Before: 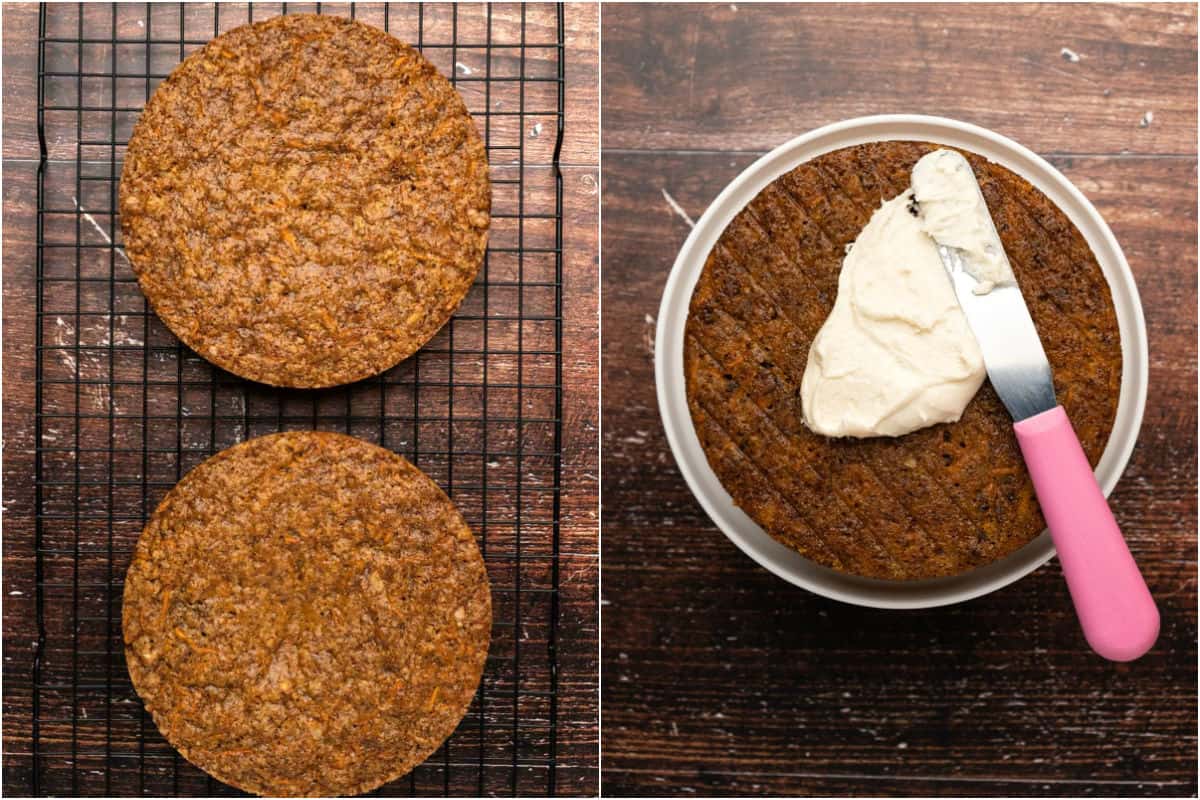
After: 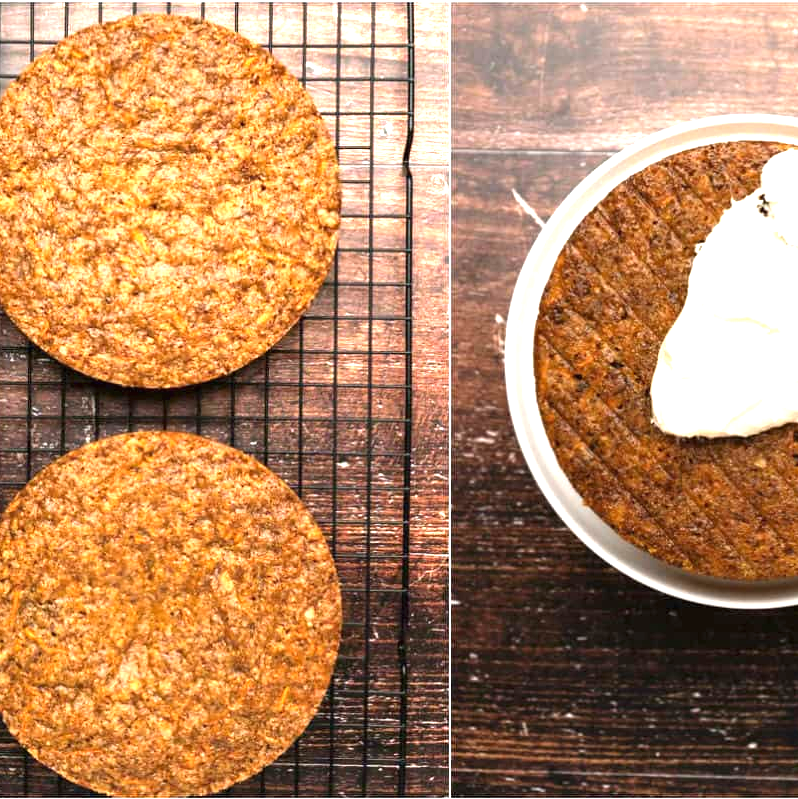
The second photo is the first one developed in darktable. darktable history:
exposure: black level correction 0, exposure 1.294 EV, compensate highlight preservation false
crop and rotate: left 12.51%, right 20.921%
